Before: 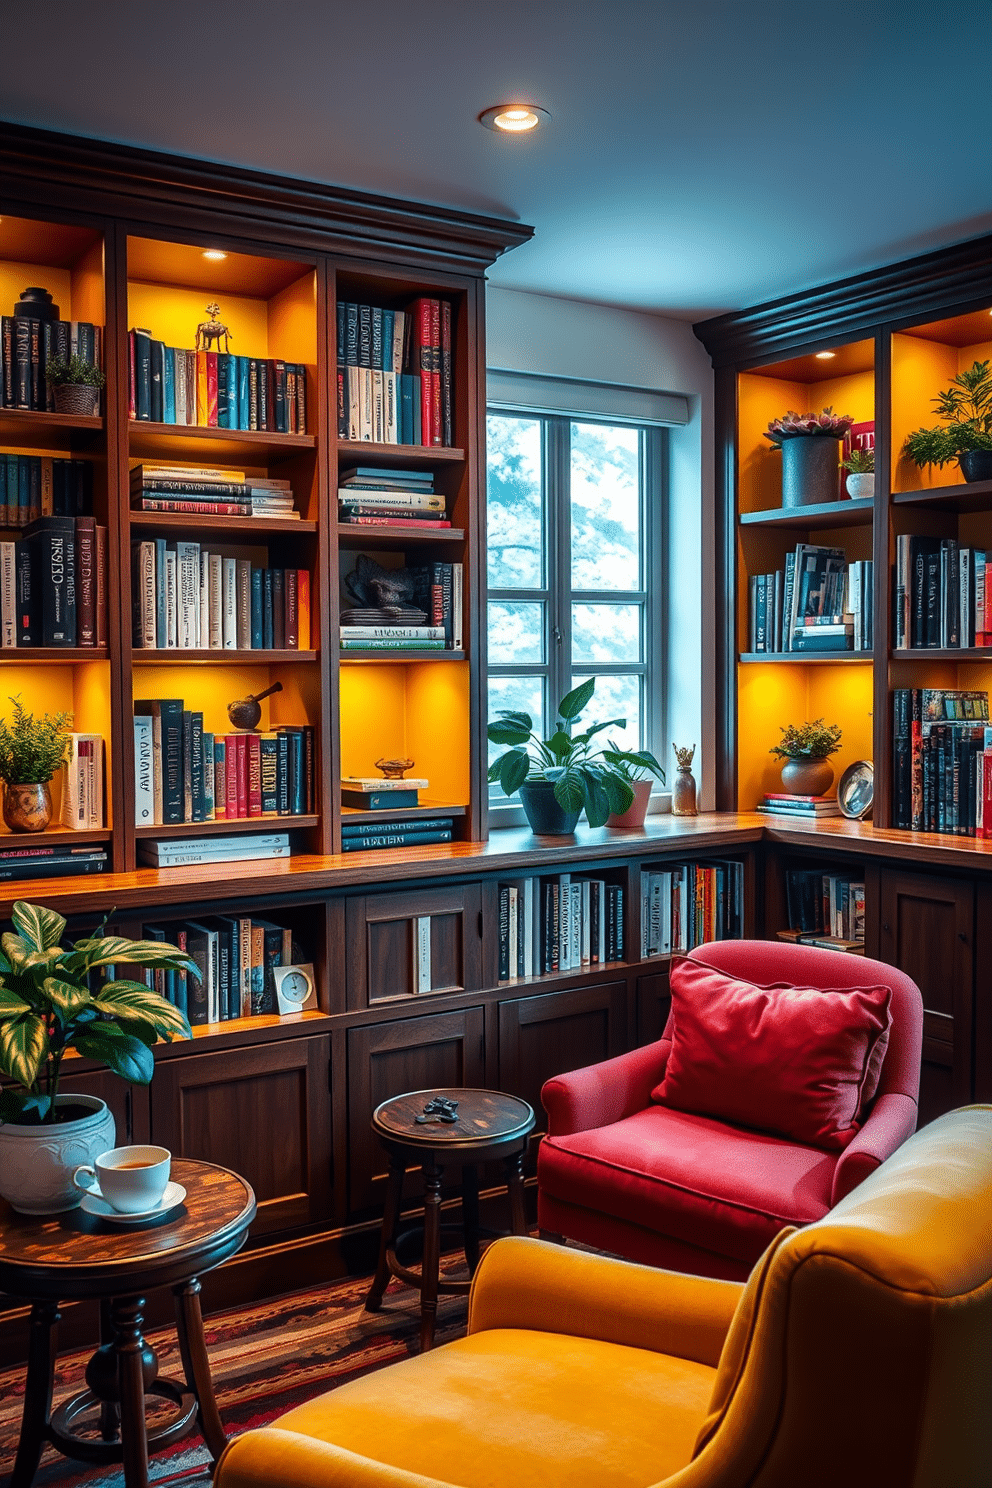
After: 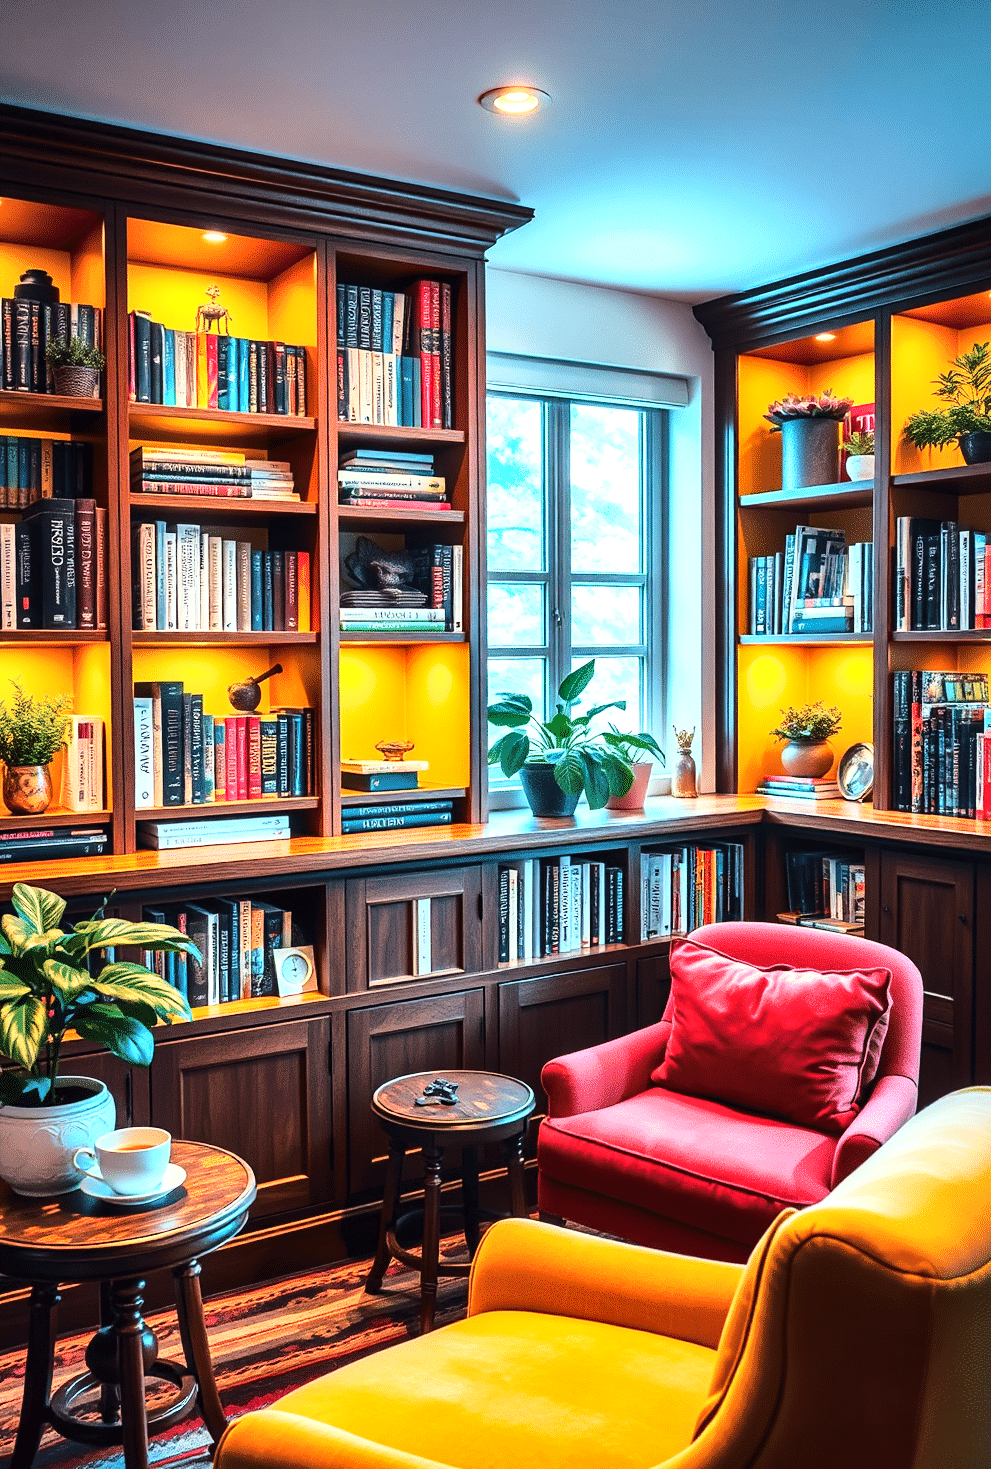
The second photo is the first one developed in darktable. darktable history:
crop: top 1.246%, right 0.048%
shadows and highlights: low approximation 0.01, soften with gaussian
base curve: curves: ch0 [(0, 0) (0.028, 0.03) (0.121, 0.232) (0.46, 0.748) (0.859, 0.968) (1, 1)]
exposure: black level correction 0, exposure 0.703 EV, compensate highlight preservation false
